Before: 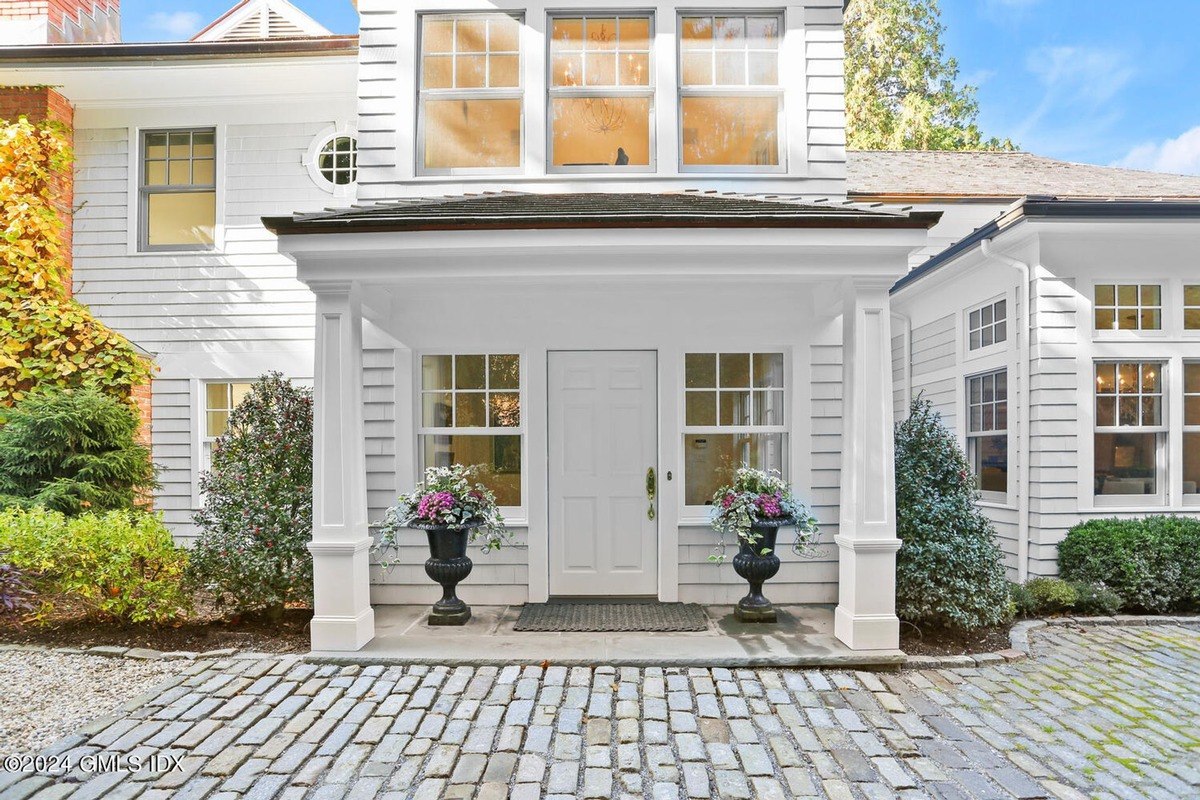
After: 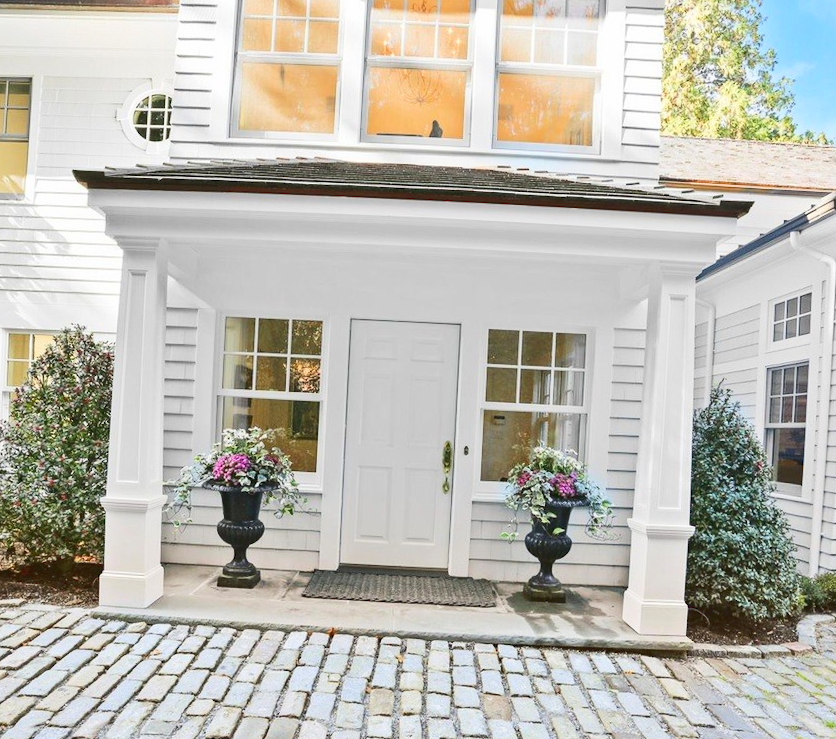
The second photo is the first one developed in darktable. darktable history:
crop and rotate: angle -3.13°, left 13.917%, top 0.021%, right 10.733%, bottom 0.046%
tone curve: curves: ch0 [(0, 0) (0.003, 0.065) (0.011, 0.072) (0.025, 0.09) (0.044, 0.104) (0.069, 0.116) (0.1, 0.127) (0.136, 0.15) (0.177, 0.184) (0.224, 0.223) (0.277, 0.28) (0.335, 0.361) (0.399, 0.443) (0.468, 0.525) (0.543, 0.616) (0.623, 0.713) (0.709, 0.79) (0.801, 0.866) (0.898, 0.933) (1, 1)], color space Lab, linked channels, preserve colors none
